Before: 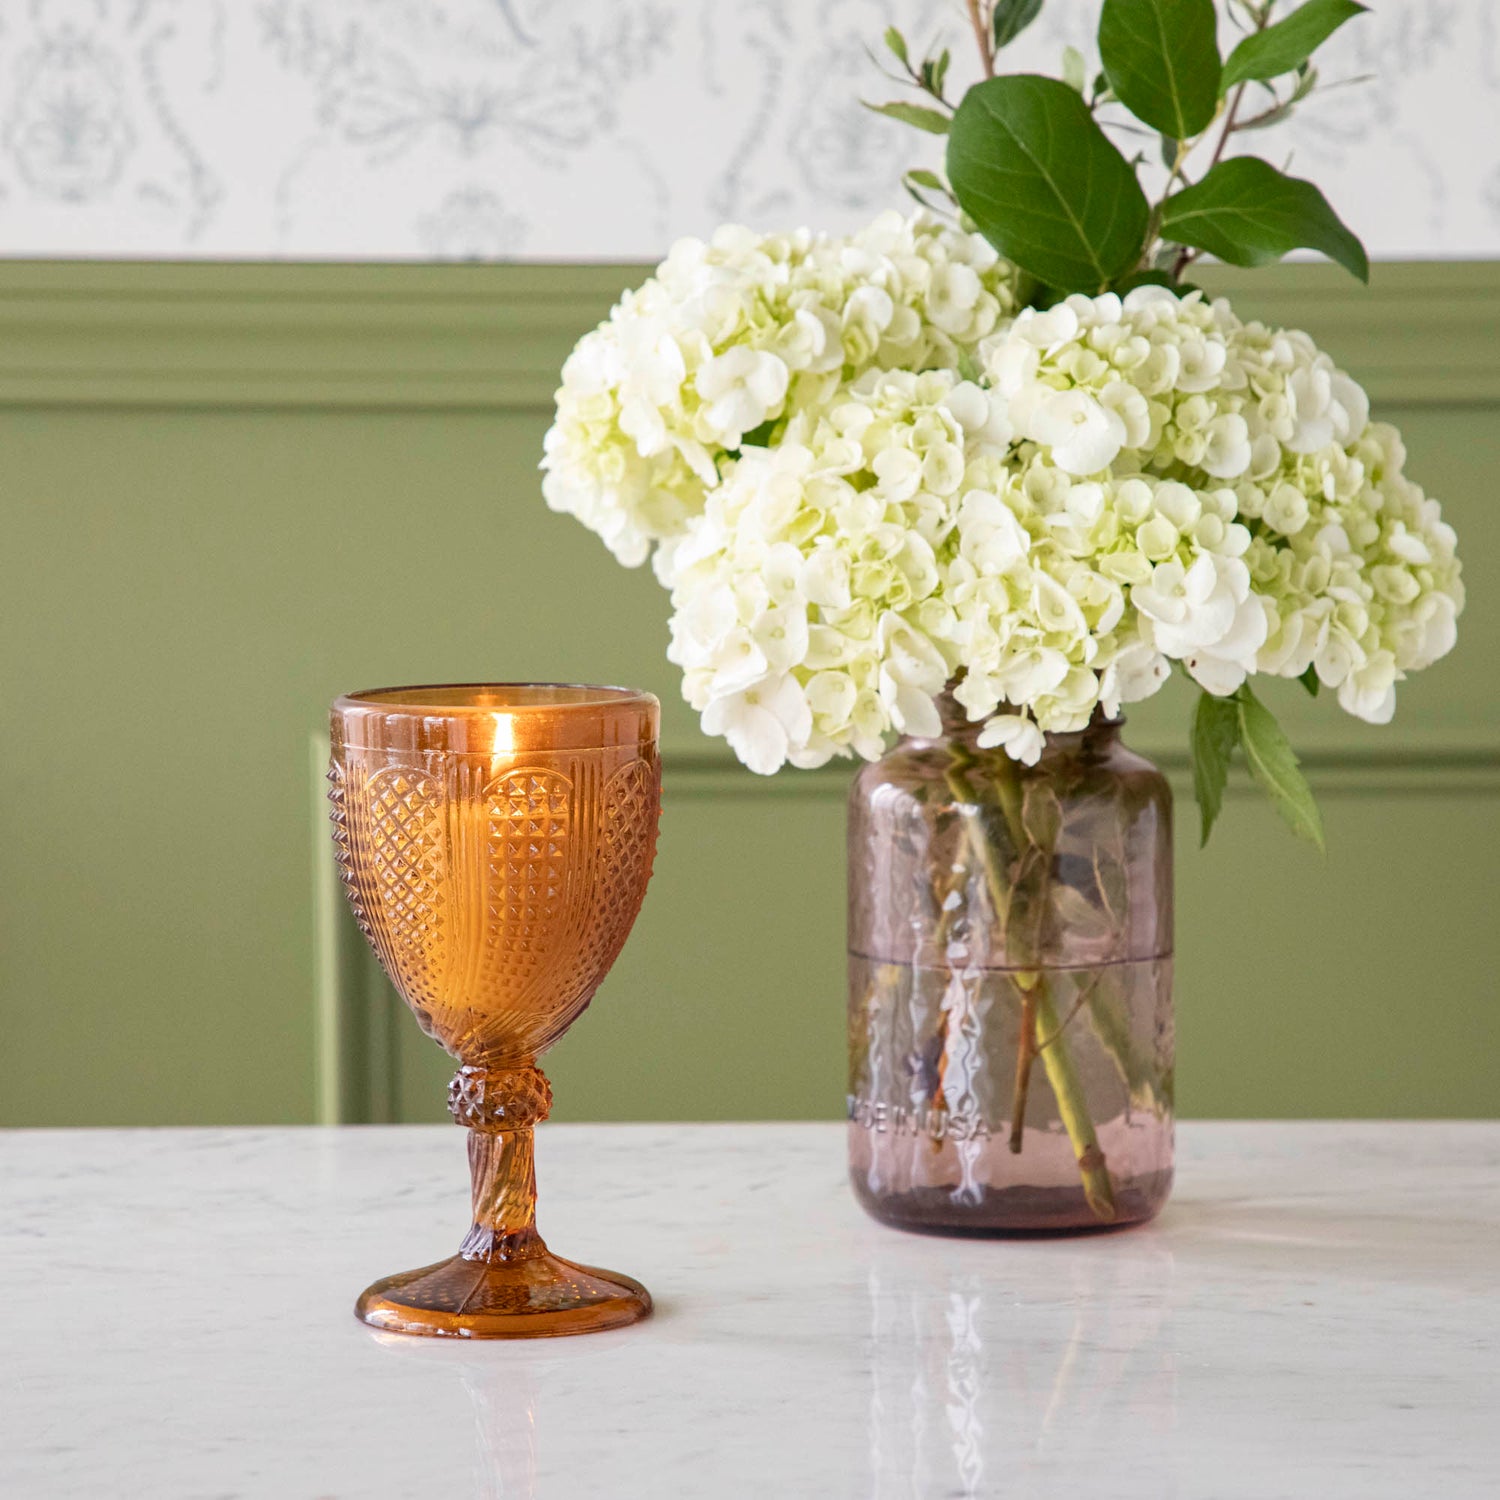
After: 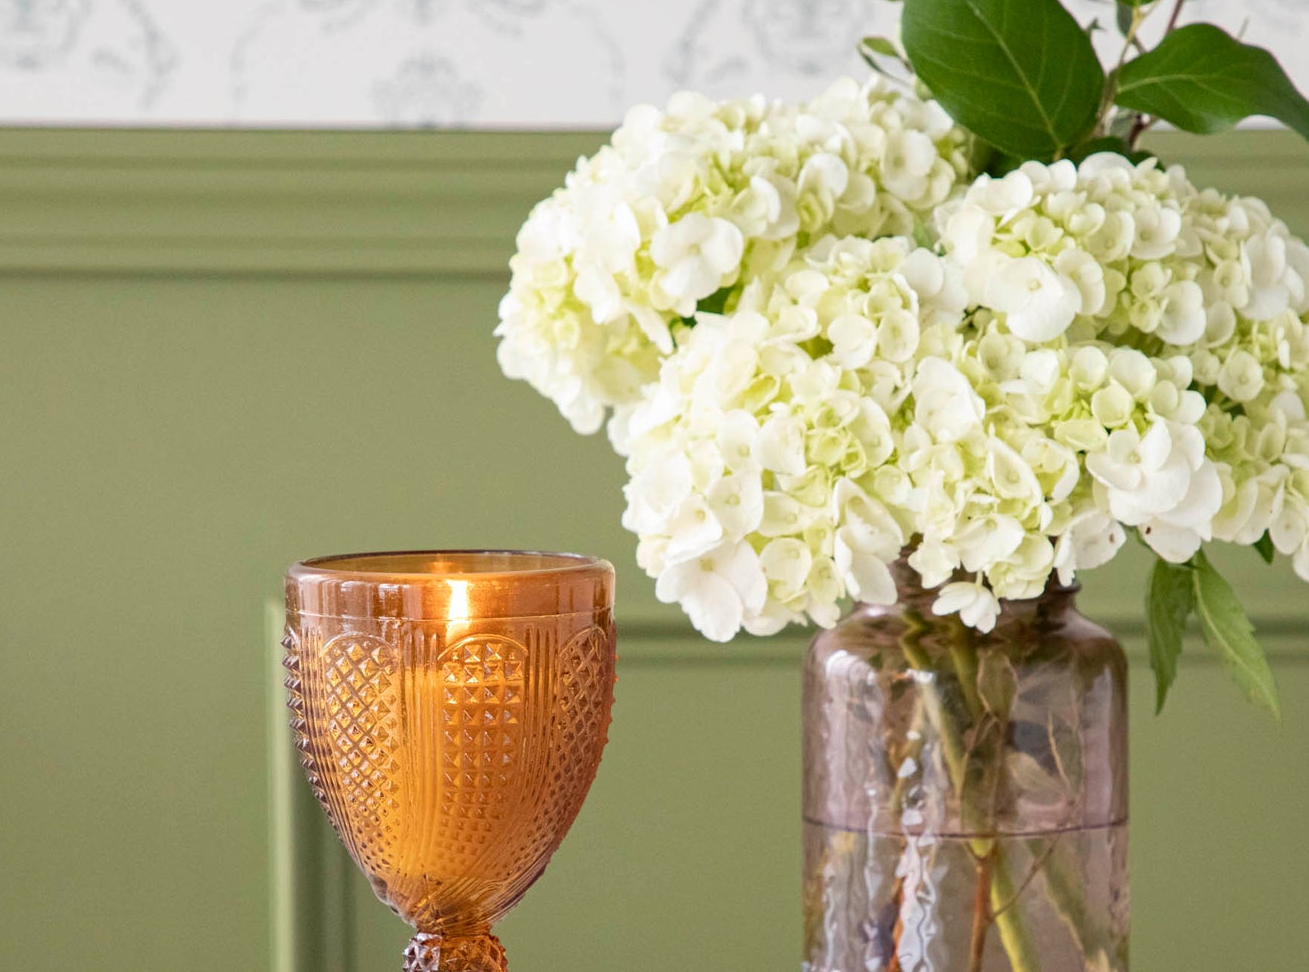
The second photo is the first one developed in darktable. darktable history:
crop: left 3.016%, top 8.882%, right 9.668%, bottom 26.275%
